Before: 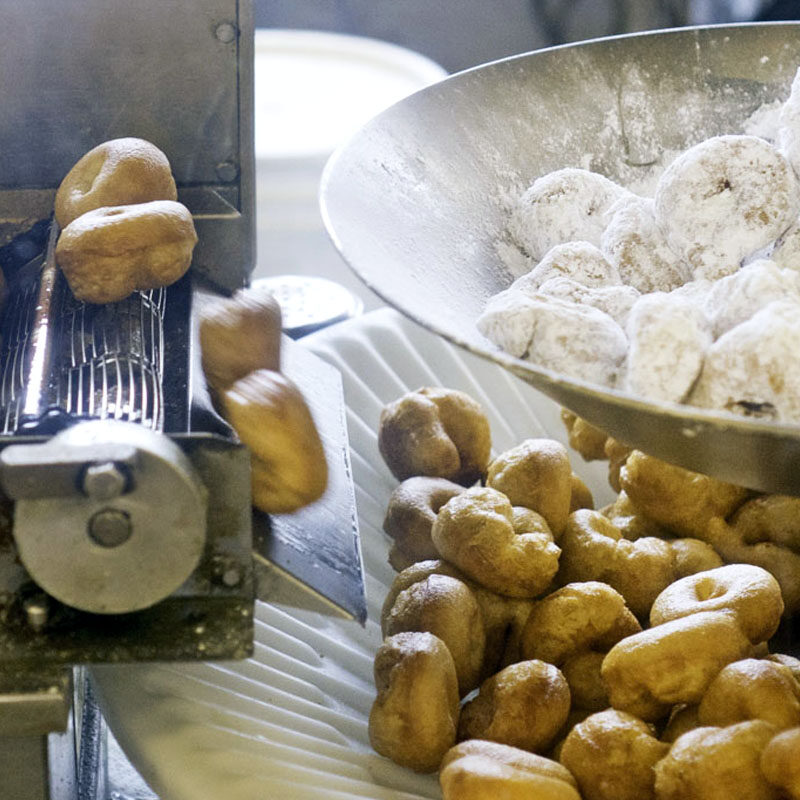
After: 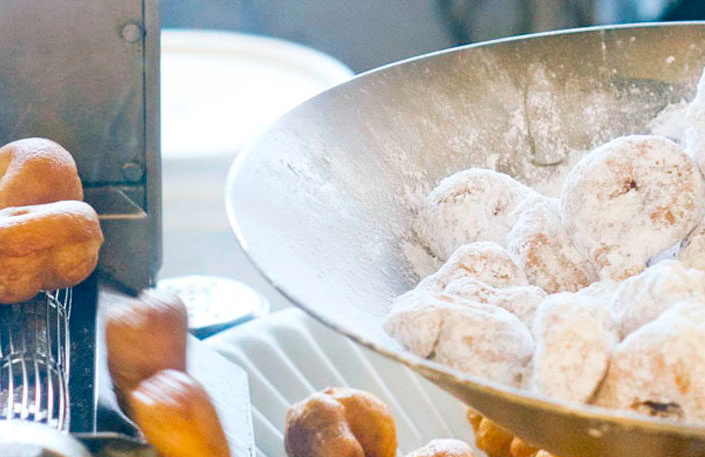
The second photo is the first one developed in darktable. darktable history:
contrast brightness saturation: contrast 0.04, saturation 0.16
crop and rotate: left 11.812%, bottom 42.776%
